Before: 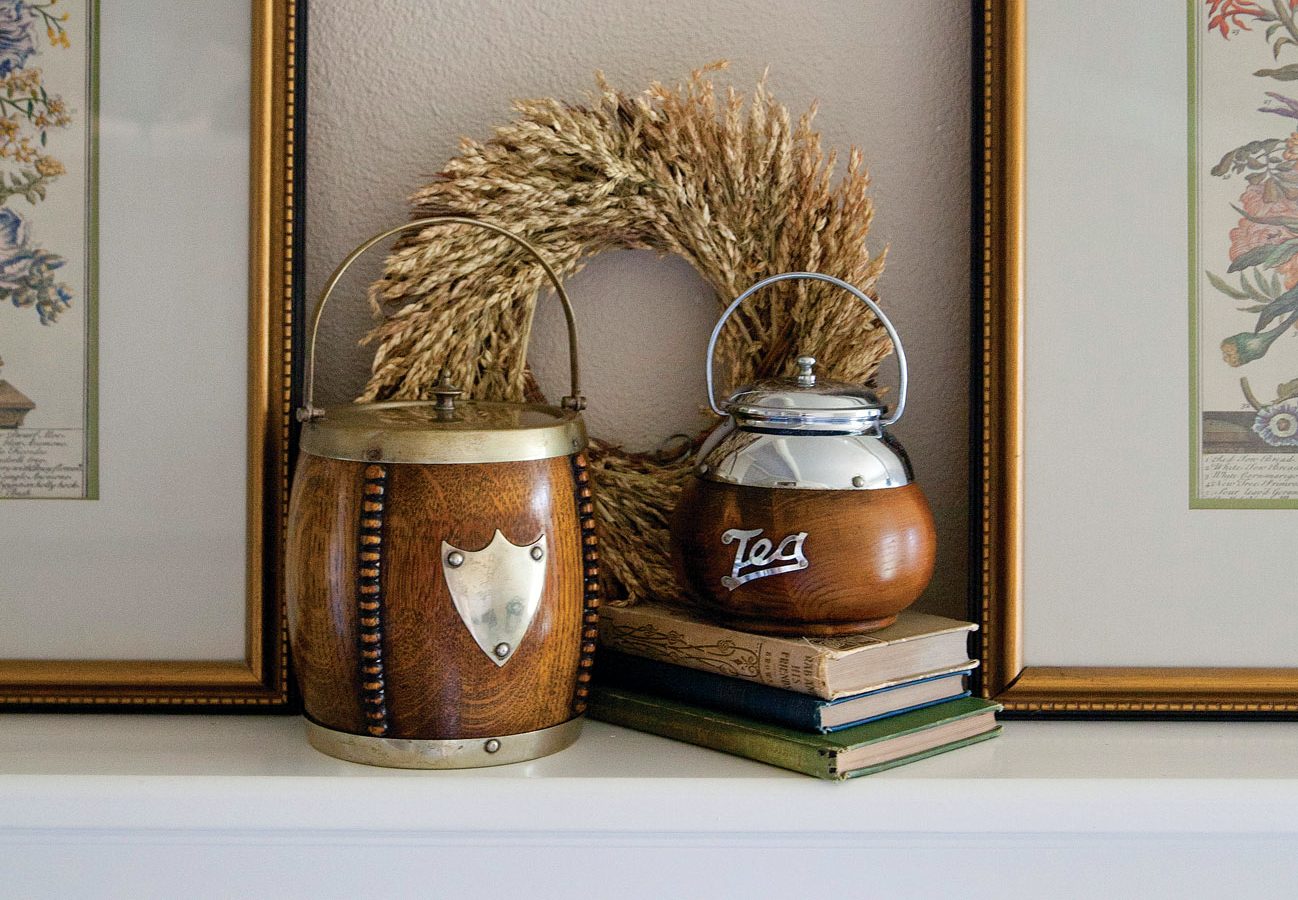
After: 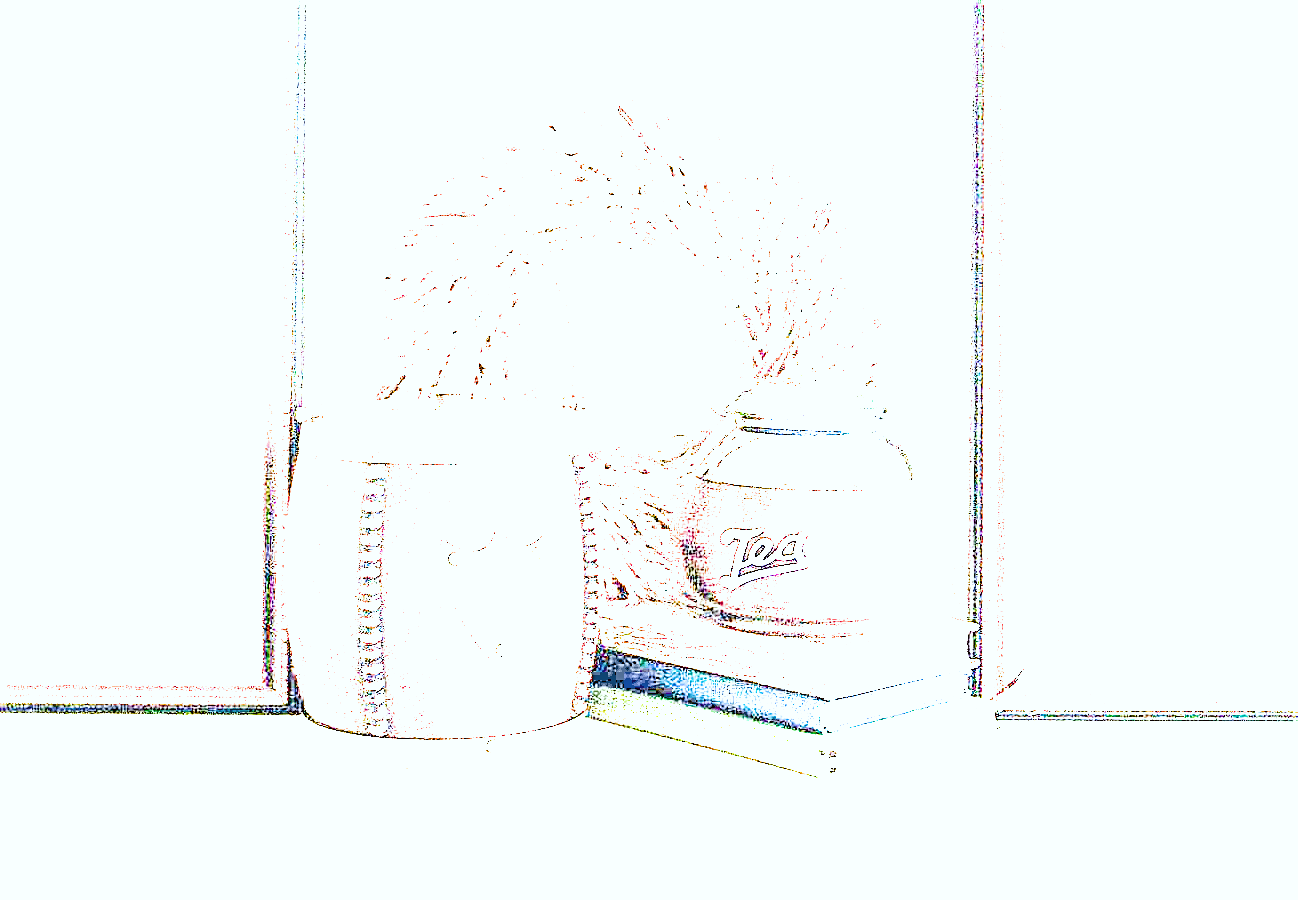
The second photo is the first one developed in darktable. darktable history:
filmic rgb: black relative exposure -3.57 EV, white relative exposure 2.29 EV, hardness 3.41
color correction: highlights a* -2.73, highlights b* -2.09, shadows a* 2.41, shadows b* 2.73
sharpen: on, module defaults
tone equalizer: on, module defaults
exposure: exposure 8 EV, compensate highlight preservation false
